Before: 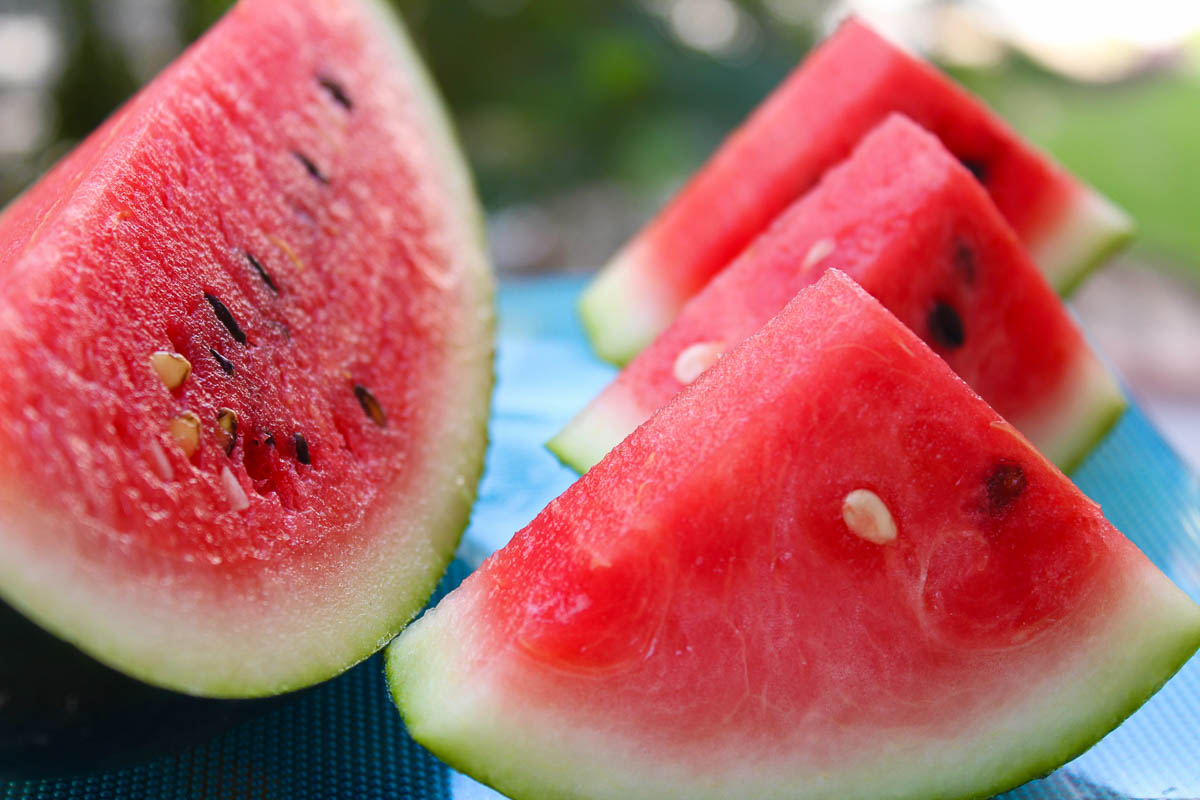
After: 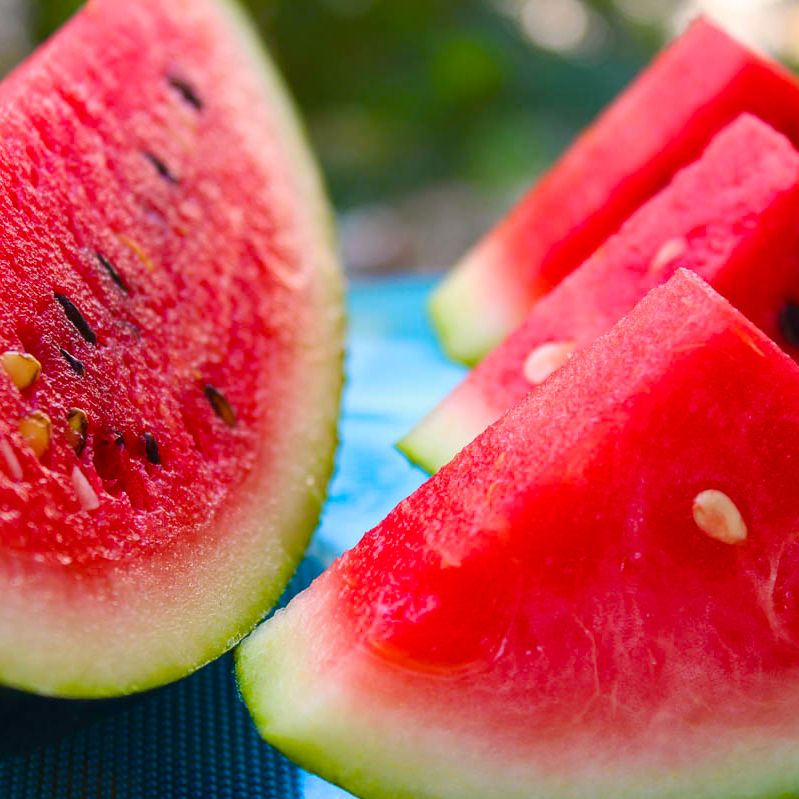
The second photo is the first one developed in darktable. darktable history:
crop and rotate: left 12.573%, right 20.813%
color balance rgb: highlights gain › chroma 2.03%, highlights gain › hue 63.19°, linear chroma grading › global chroma 15.287%, perceptual saturation grading › global saturation 10.498%, global vibrance 20%
